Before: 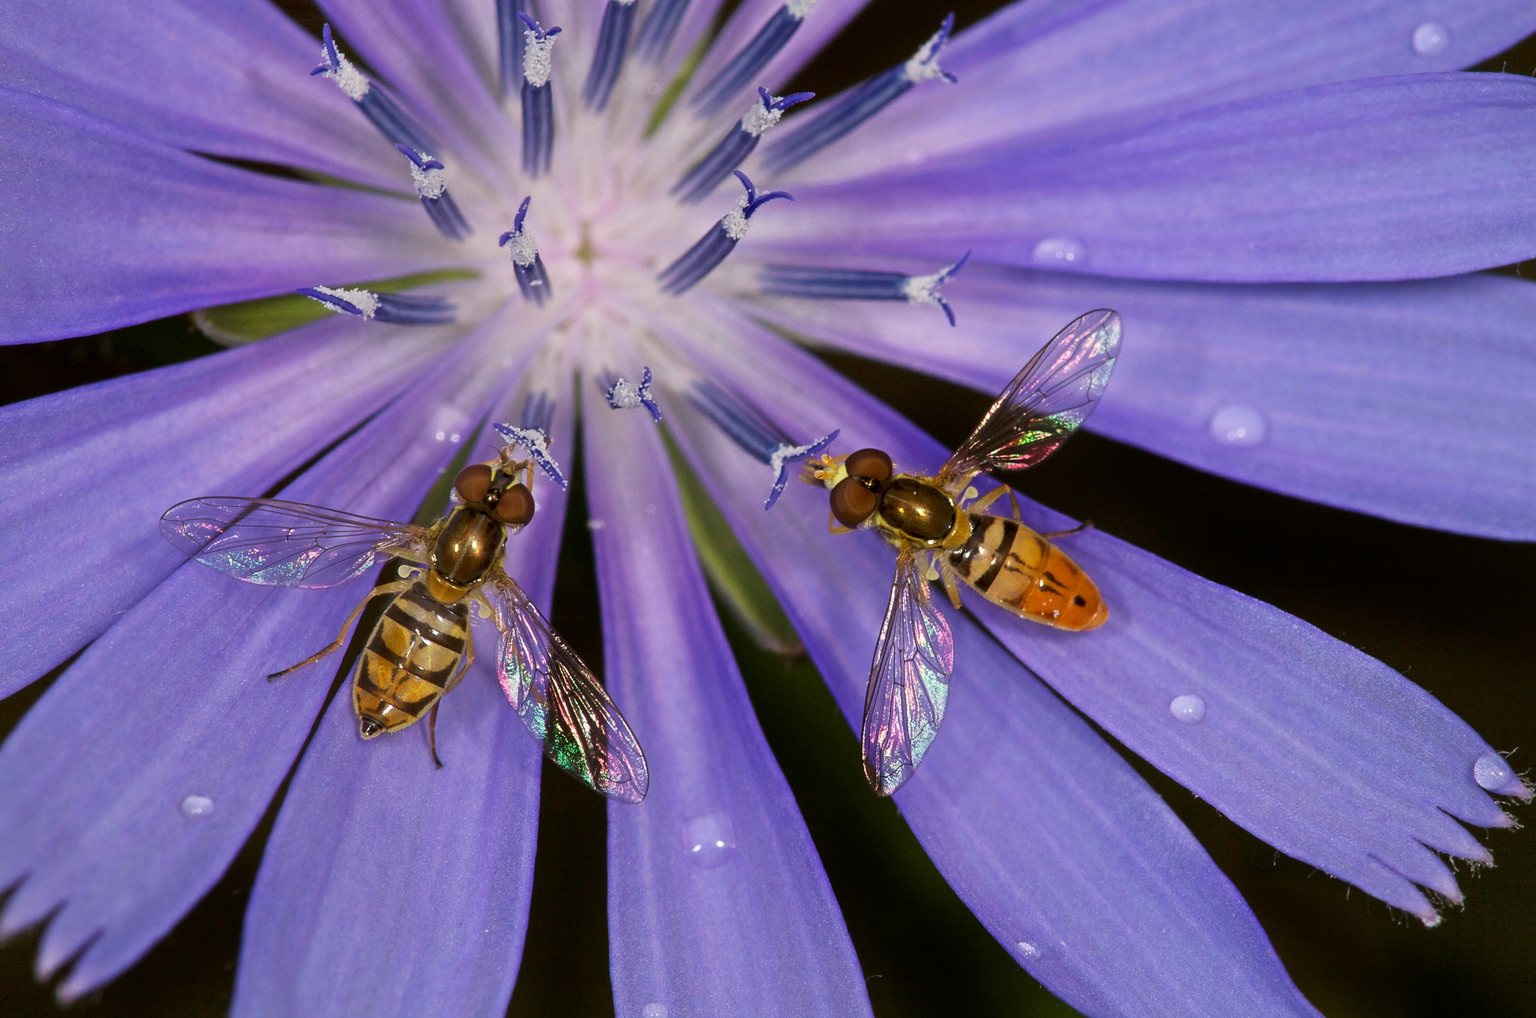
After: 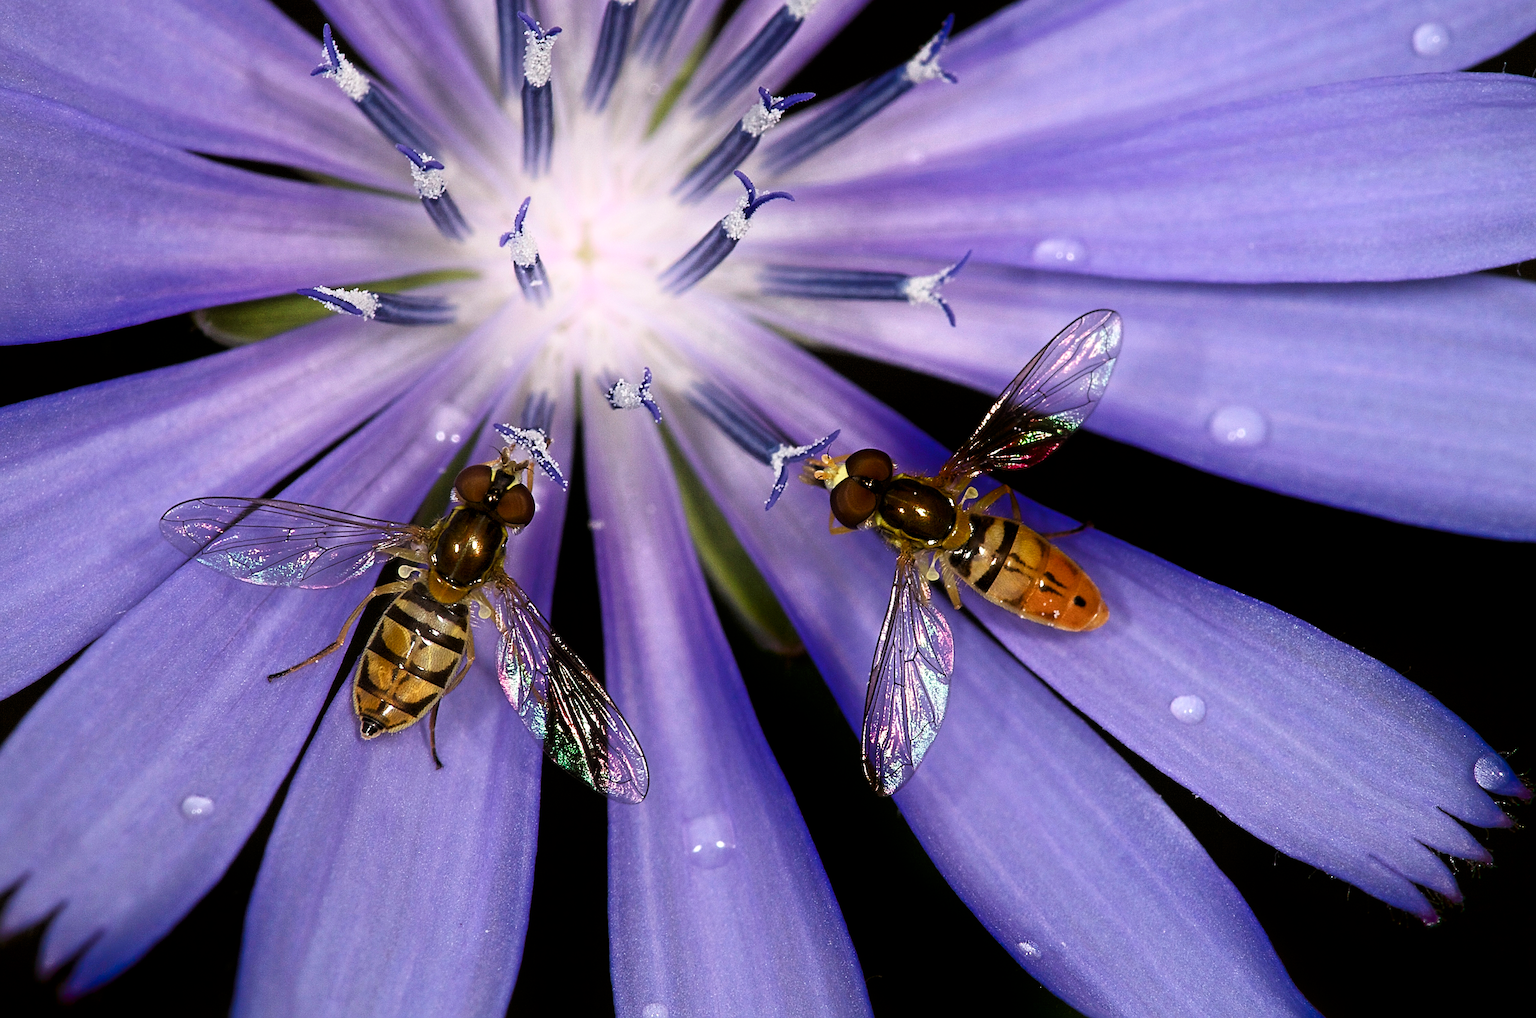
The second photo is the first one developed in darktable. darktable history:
shadows and highlights: shadows -89.05, highlights 91.62, soften with gaussian
sharpen: on, module defaults
filmic rgb: black relative exposure -8.18 EV, white relative exposure 2.2 EV, target white luminance 99.965%, hardness 7.2, latitude 74.25%, contrast 1.32, highlights saturation mix -2.85%, shadows ↔ highlights balance 30.64%
